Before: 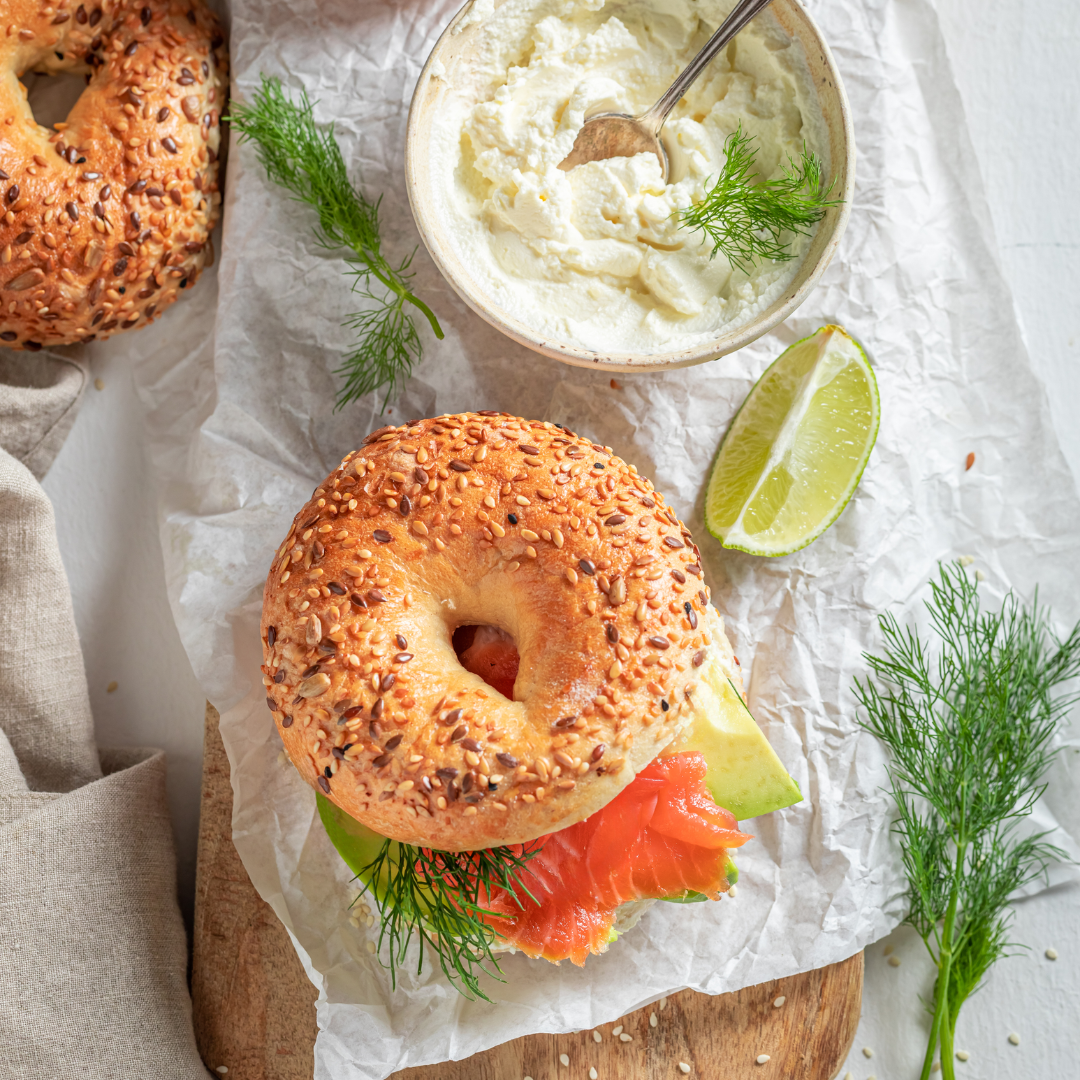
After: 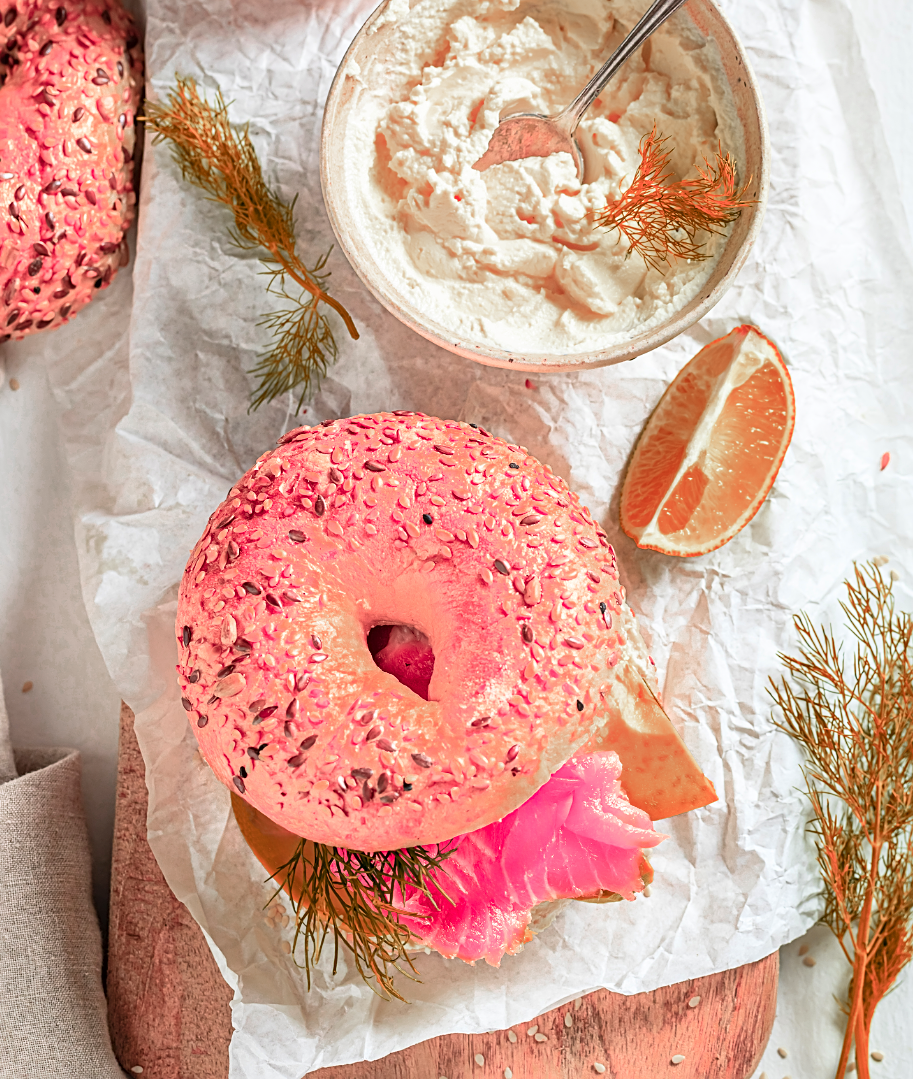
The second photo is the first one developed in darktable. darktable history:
contrast brightness saturation: contrast 0.202, brightness 0.165, saturation 0.229
crop: left 7.947%, right 7.469%
color zones: curves: ch0 [(0.006, 0.385) (0.143, 0.563) (0.243, 0.321) (0.352, 0.464) (0.516, 0.456) (0.625, 0.5) (0.75, 0.5) (0.875, 0.5)]; ch1 [(0, 0.5) (0.134, 0.504) (0.246, 0.463) (0.421, 0.515) (0.5, 0.56) (0.625, 0.5) (0.75, 0.5) (0.875, 0.5)]; ch2 [(0, 0.5) (0.131, 0.426) (0.307, 0.289) (0.38, 0.188) (0.513, 0.216) (0.625, 0.548) (0.75, 0.468) (0.838, 0.396) (0.971, 0.311)]
sharpen: amount 0.572
